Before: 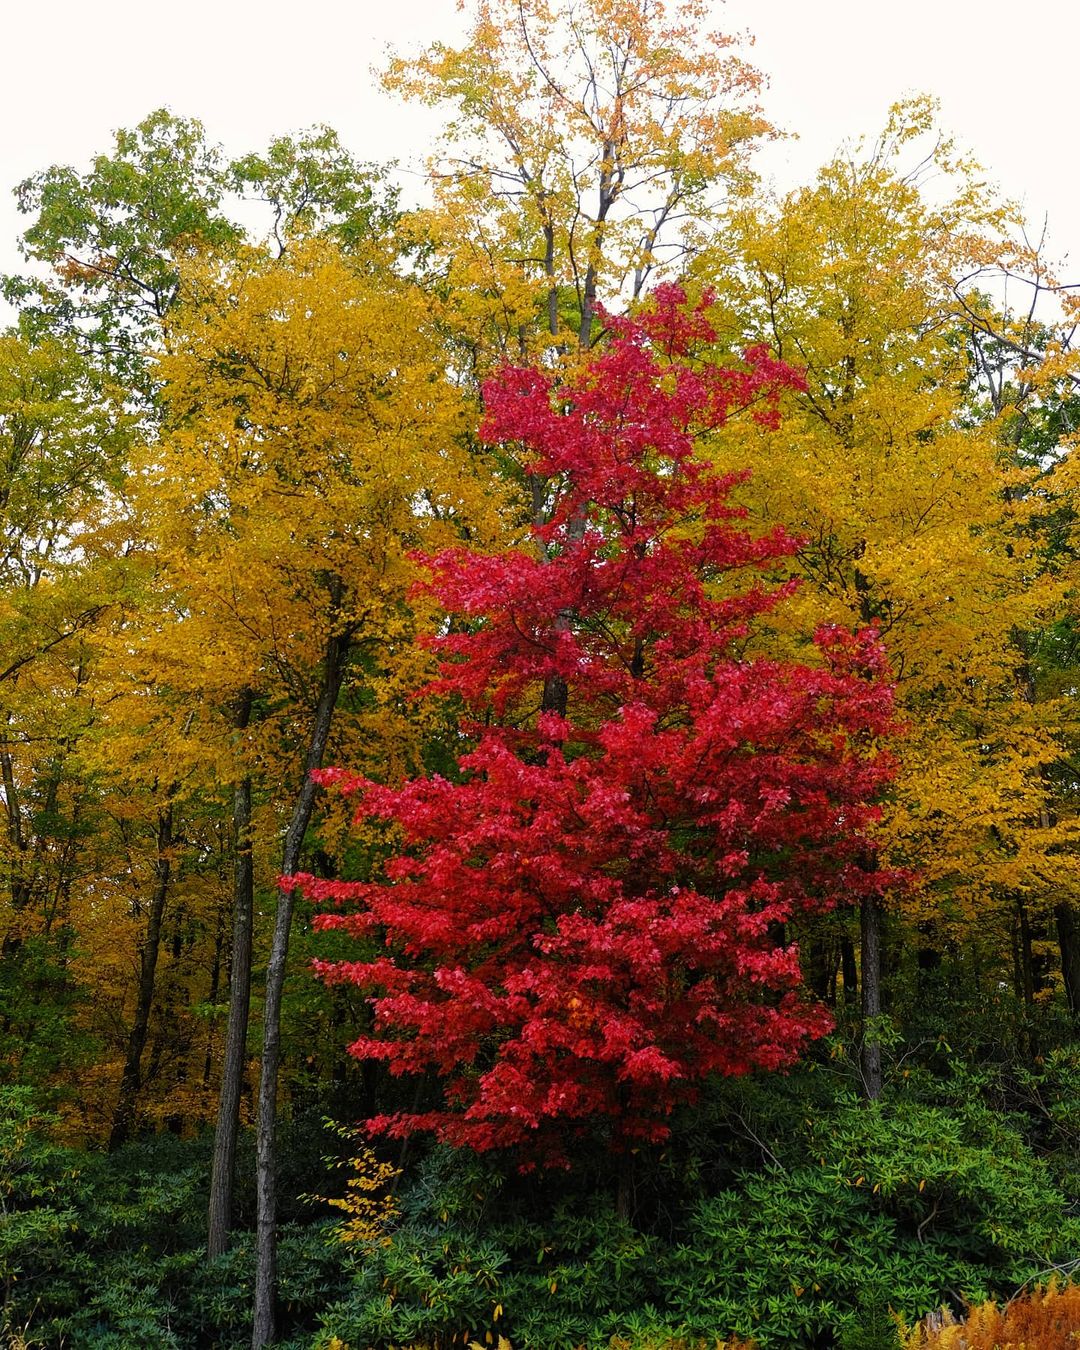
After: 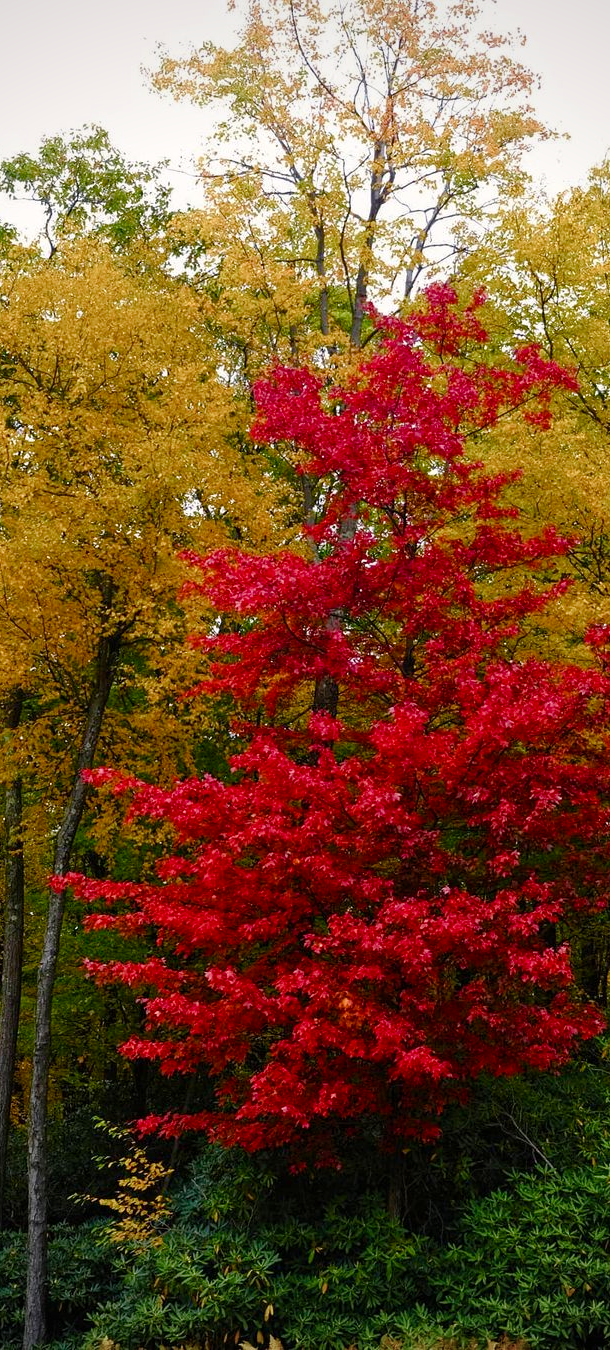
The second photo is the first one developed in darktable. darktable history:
crop: left 21.246%, right 22.223%
exposure: compensate exposure bias true, compensate highlight preservation false
color balance rgb: highlights gain › chroma 0.257%, highlights gain › hue 330.9°, perceptual saturation grading › global saturation 20%, perceptual saturation grading › highlights -48.958%, perceptual saturation grading › shadows 25.288%, global vibrance 19.387%
vignetting: fall-off radius 60.54%
